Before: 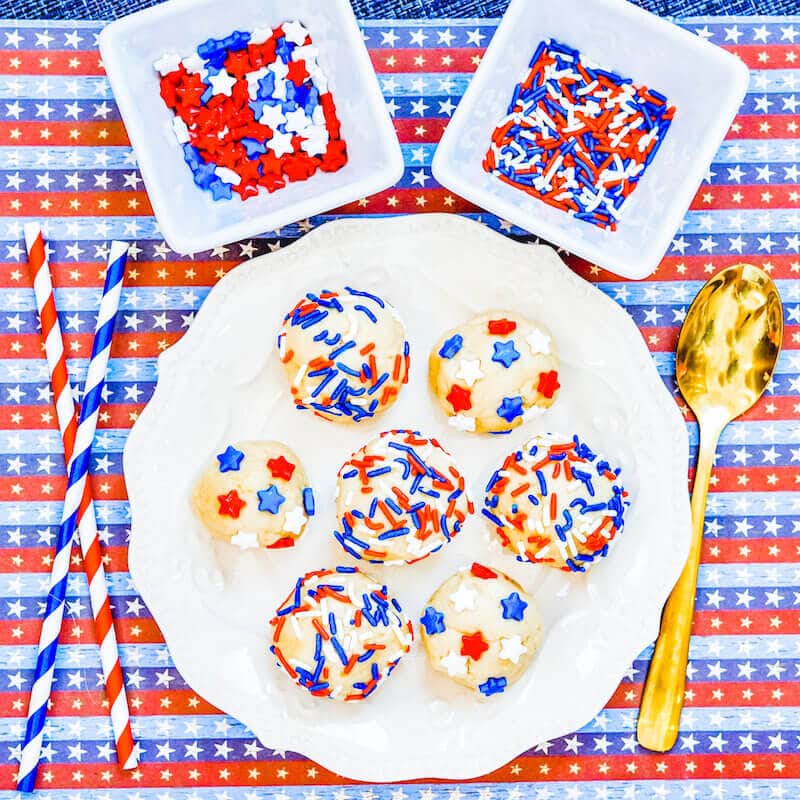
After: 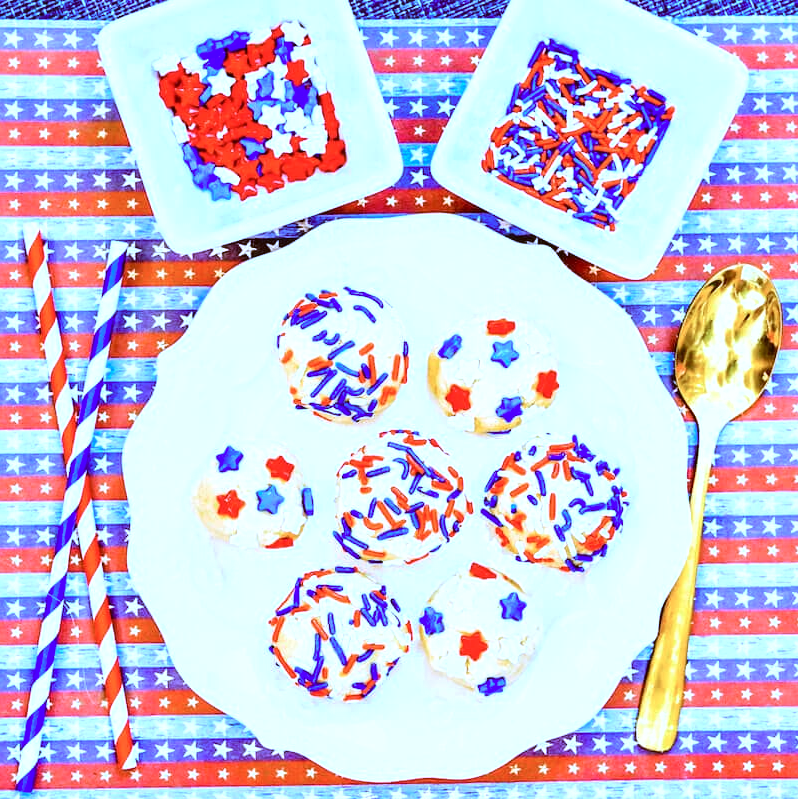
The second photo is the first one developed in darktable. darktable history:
color correction: highlights a* -0.482, highlights b* 0.161, shadows a* 4.66, shadows b* 20.72
crop and rotate: left 0.126%
color calibration: illuminant as shot in camera, adaptation linear Bradford (ICC v4), x 0.406, y 0.405, temperature 3570.35 K, saturation algorithm version 1 (2020)
tone equalizer: -8 EV -0.417 EV, -7 EV -0.389 EV, -6 EV -0.333 EV, -5 EV -0.222 EV, -3 EV 0.222 EV, -2 EV 0.333 EV, -1 EV 0.389 EV, +0 EV 0.417 EV, edges refinement/feathering 500, mask exposure compensation -1.57 EV, preserve details no
